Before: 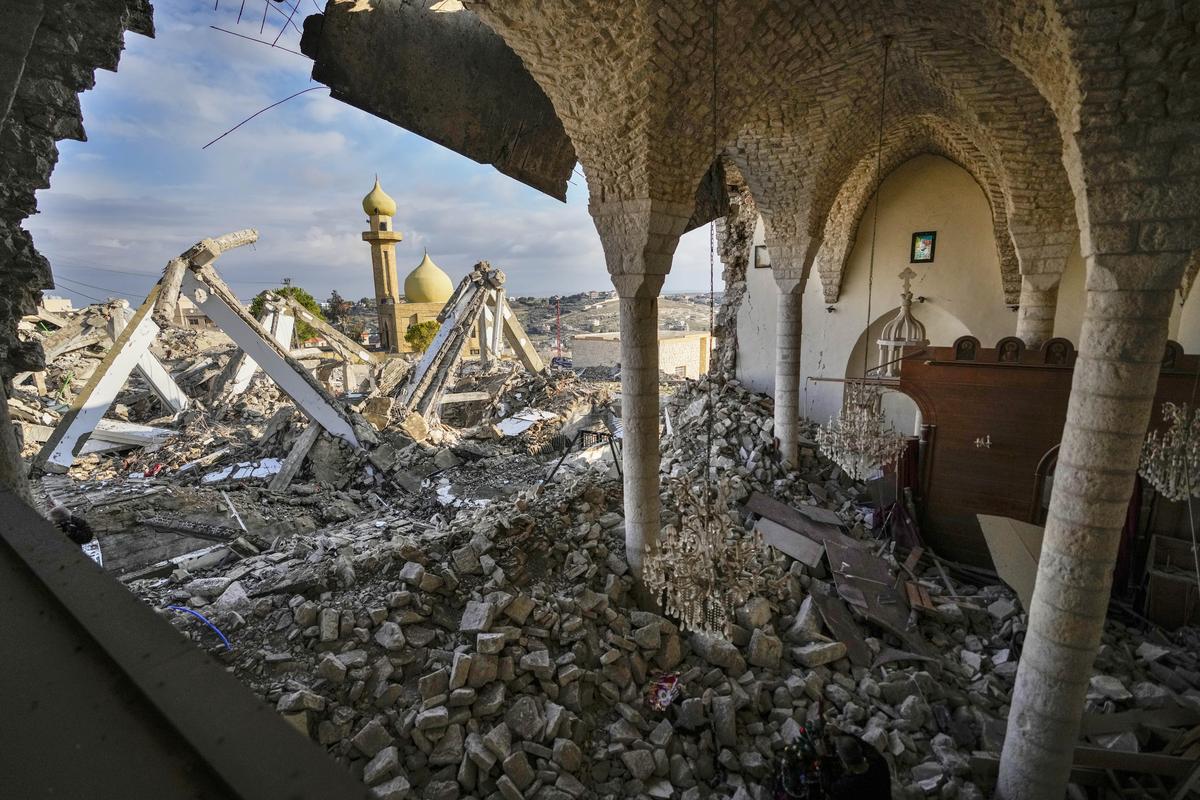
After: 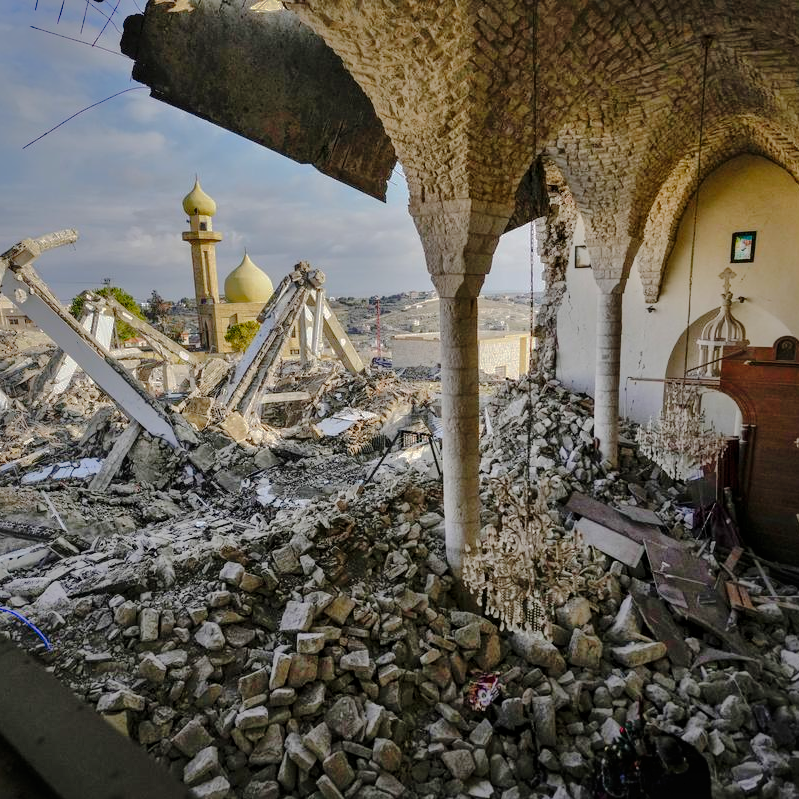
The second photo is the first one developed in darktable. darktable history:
tone curve: curves: ch0 [(0, 0) (0.003, 0.011) (0.011, 0.012) (0.025, 0.013) (0.044, 0.023) (0.069, 0.04) (0.1, 0.06) (0.136, 0.094) (0.177, 0.145) (0.224, 0.213) (0.277, 0.301) (0.335, 0.389) (0.399, 0.473) (0.468, 0.554) (0.543, 0.627) (0.623, 0.694) (0.709, 0.763) (0.801, 0.83) (0.898, 0.906) (1, 1)], preserve colors none
crop and rotate: left 15.055%, right 18.278%
shadows and highlights: shadows 38.43, highlights -74.54
local contrast: mode bilateral grid, contrast 20, coarseness 50, detail 120%, midtone range 0.2
